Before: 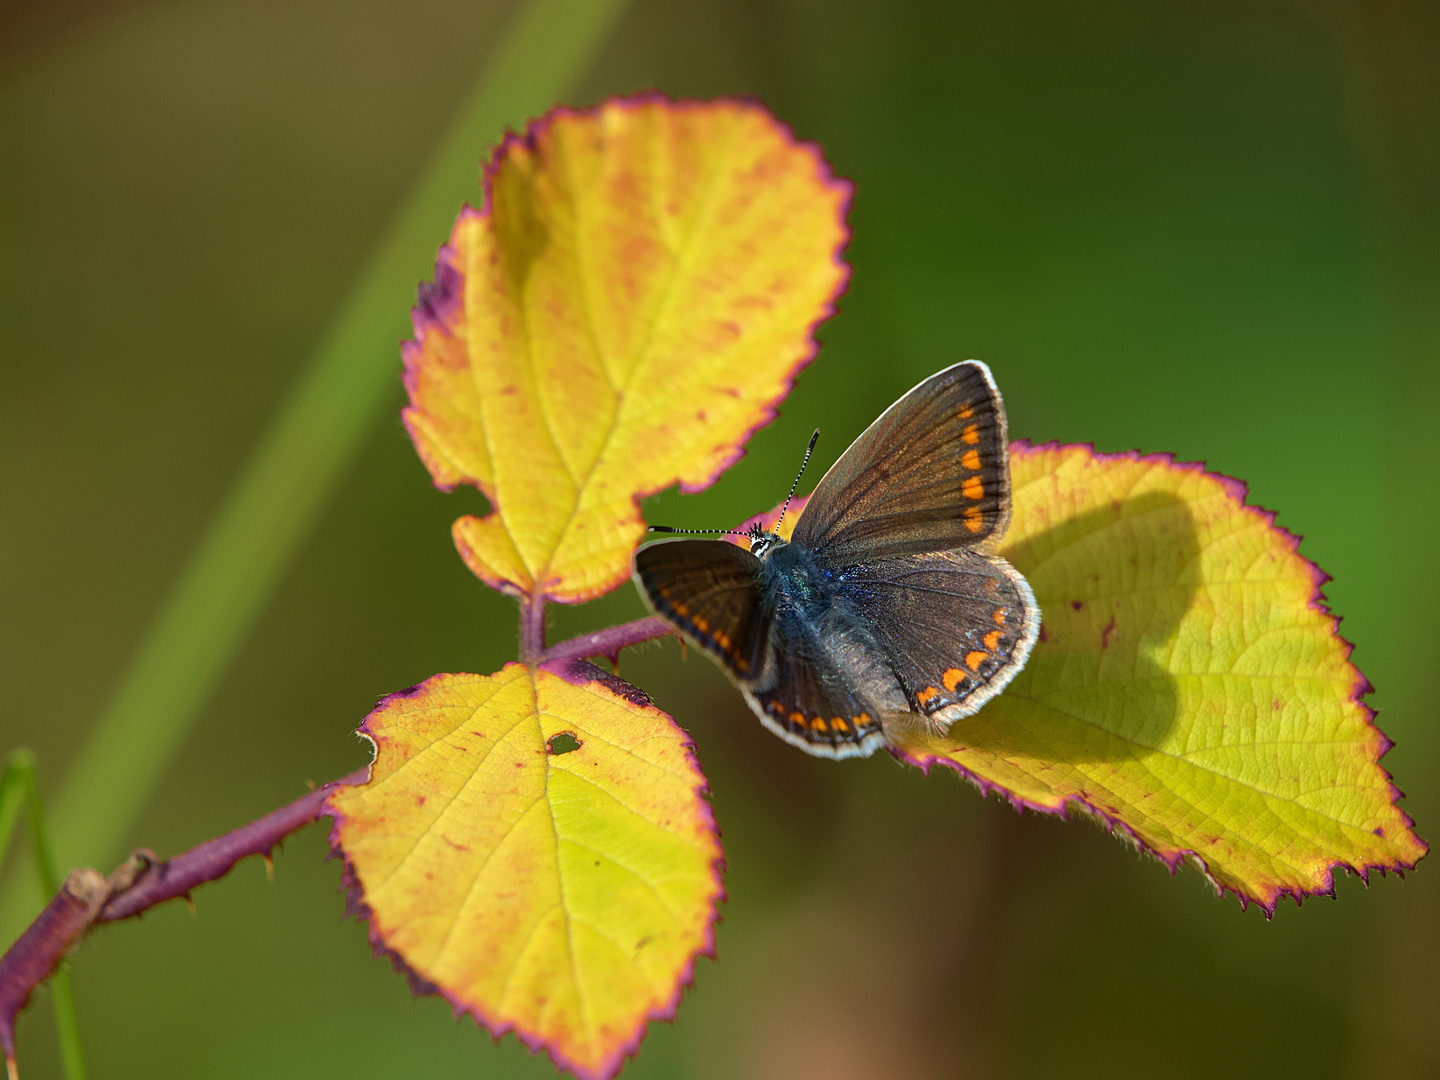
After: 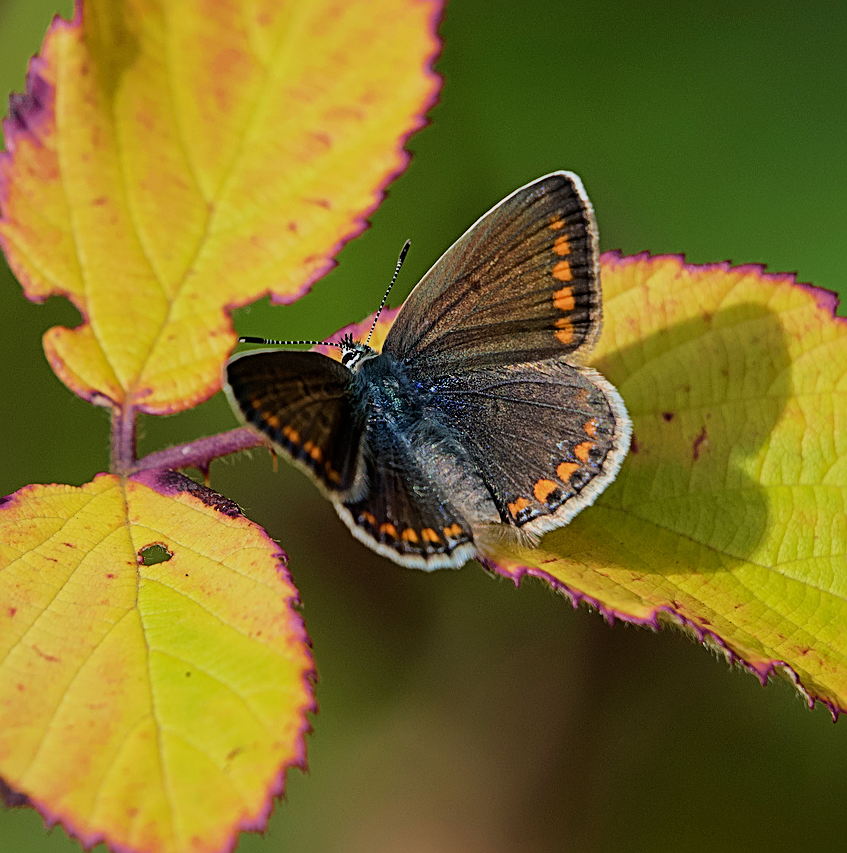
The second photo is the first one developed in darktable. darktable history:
sharpen: radius 3.132
crop and rotate: left 28.423%, top 17.587%, right 12.722%, bottom 3.39%
filmic rgb: black relative exposure -7.65 EV, white relative exposure 4.56 EV, hardness 3.61, contrast 1.06
